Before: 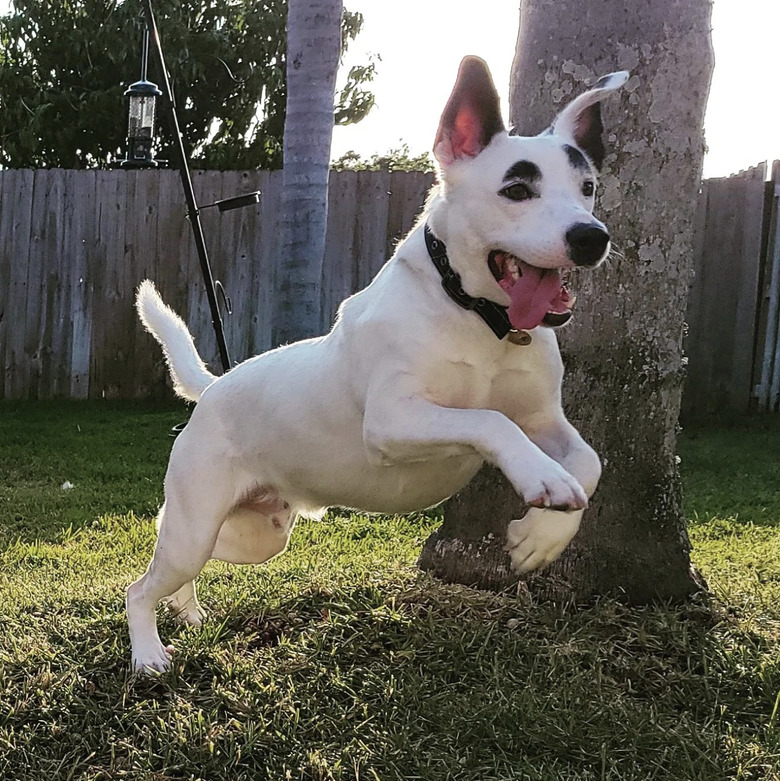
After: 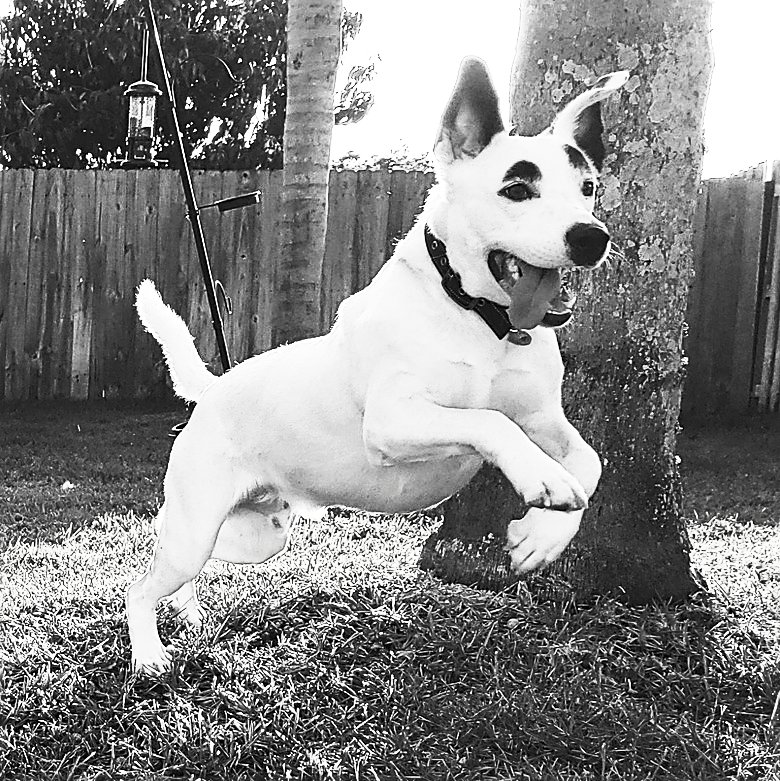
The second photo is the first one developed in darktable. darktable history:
exposure: black level correction 0, exposure 0.3 EV, compensate exposure bias true, compensate highlight preservation false
sharpen: amount 0.497
contrast brightness saturation: contrast 0.543, brightness 0.478, saturation -0.992
